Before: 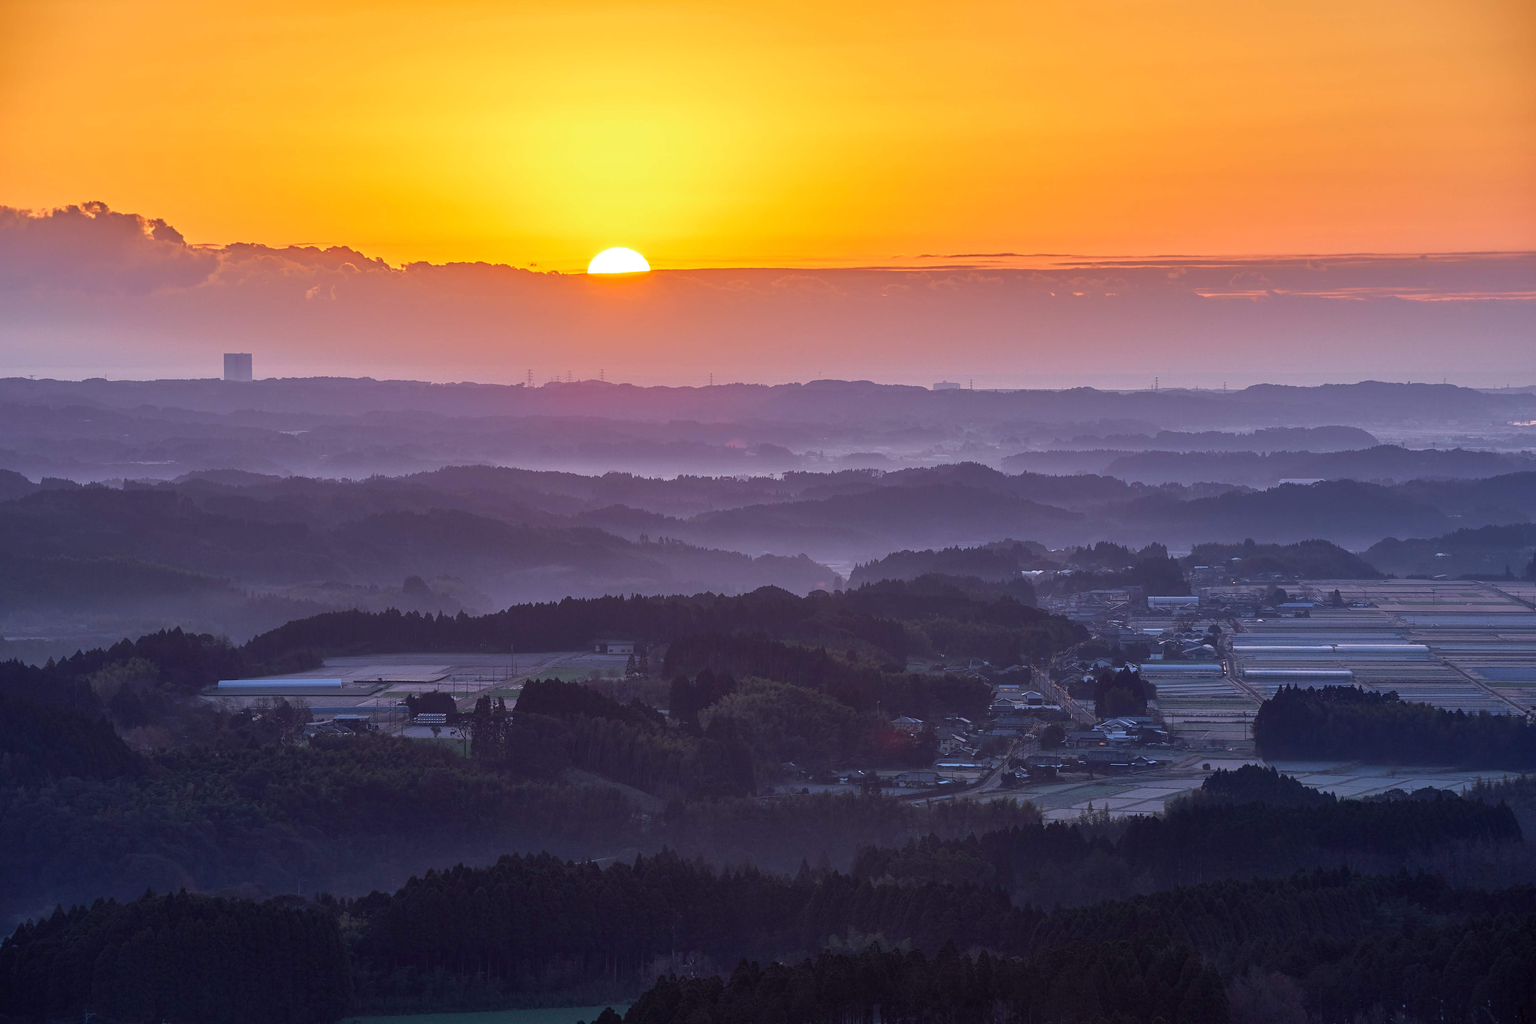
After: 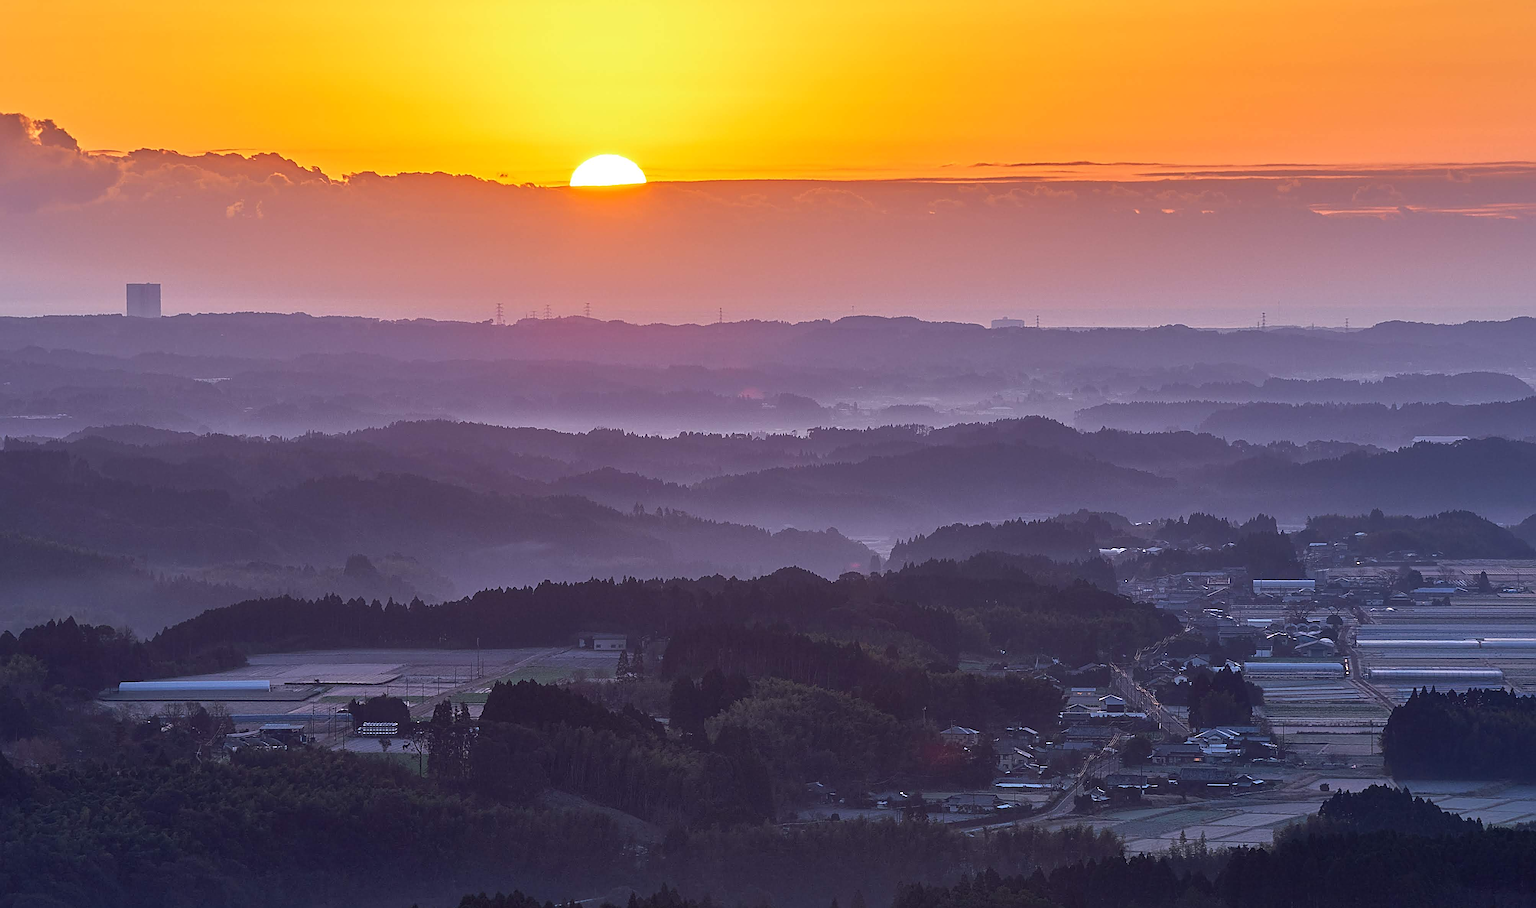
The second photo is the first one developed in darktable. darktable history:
sharpen: radius 2.584, amount 0.688
crop: left 7.856%, top 11.836%, right 10.12%, bottom 15.387%
